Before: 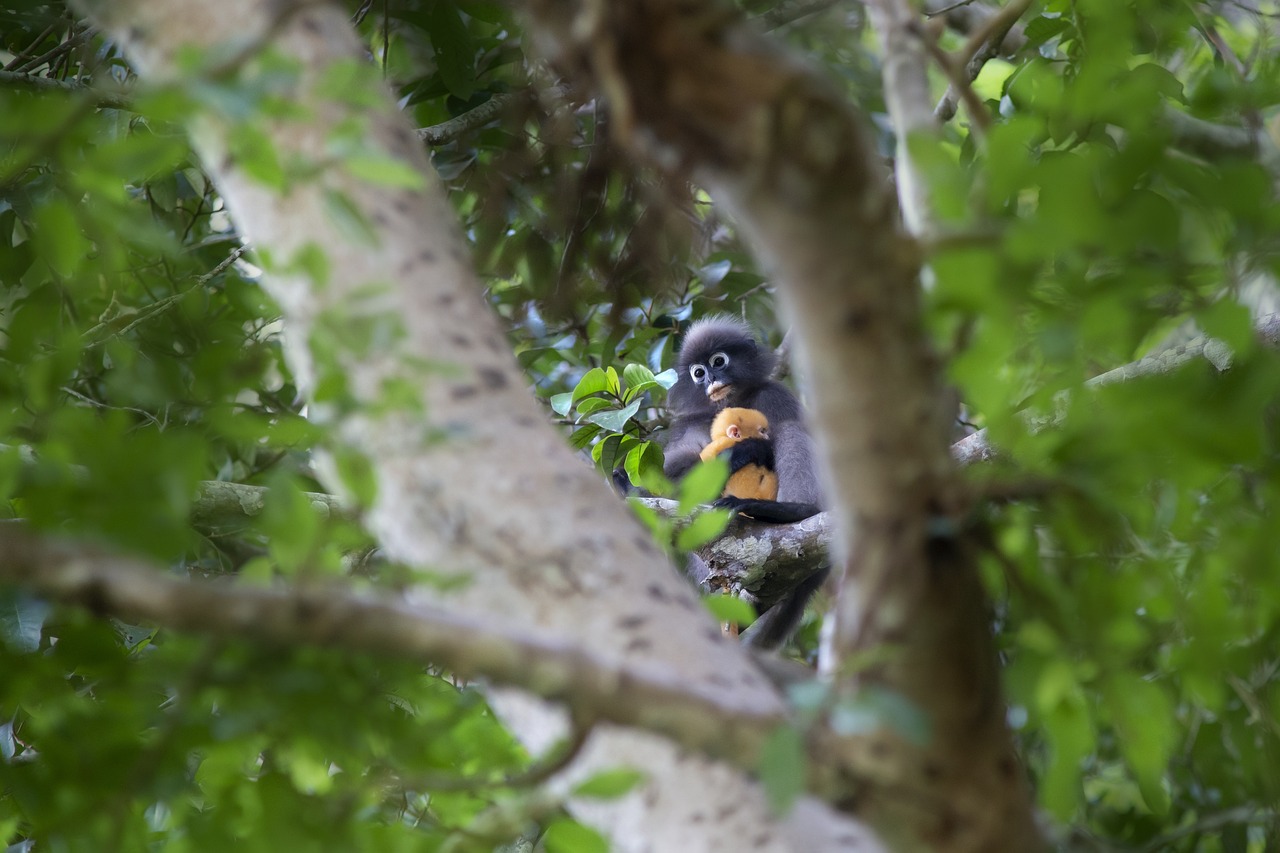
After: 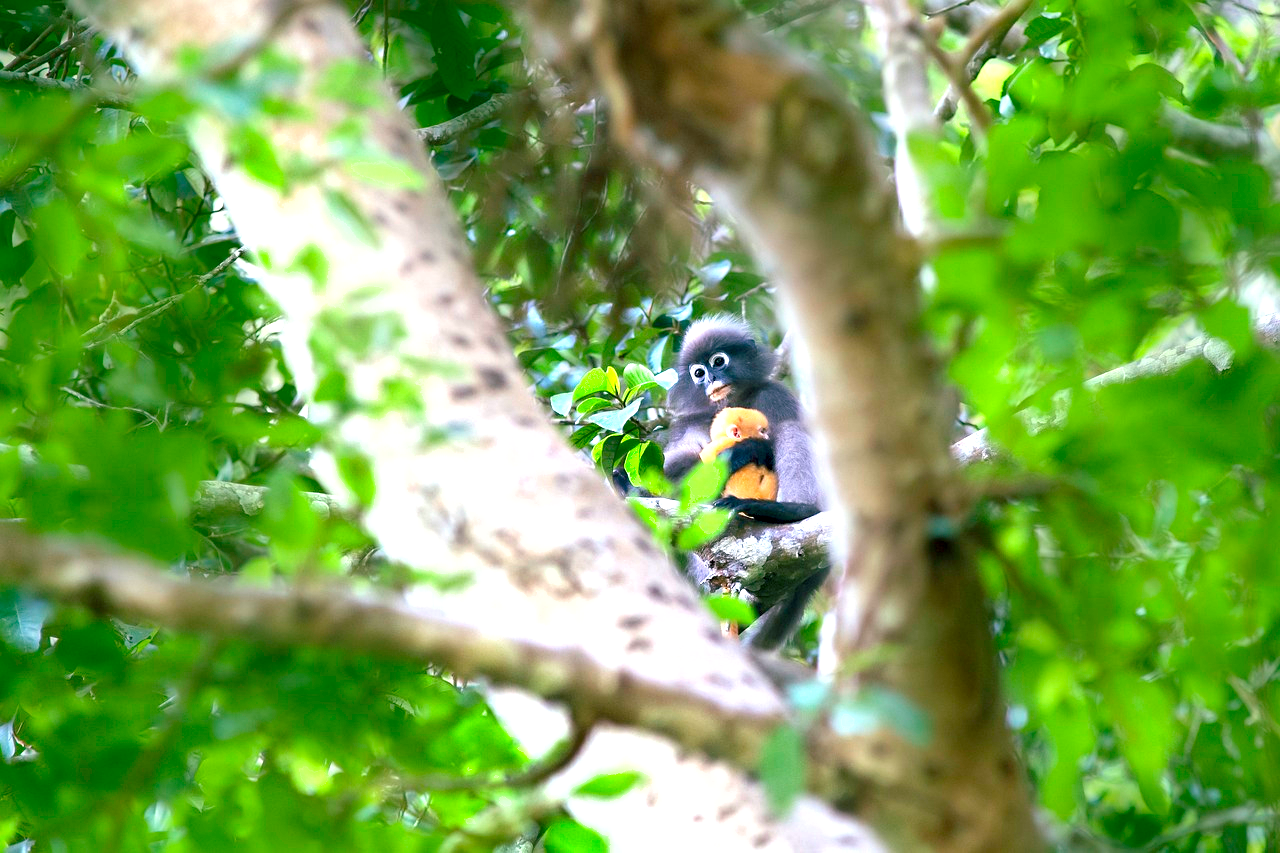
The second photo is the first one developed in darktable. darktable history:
color balance rgb: shadows lift › chroma 12.006%, shadows lift › hue 133.06°, perceptual saturation grading › global saturation 8.679%, contrast -10.631%
sharpen: radius 5.346, amount 0.313, threshold 26.803
shadows and highlights: low approximation 0.01, soften with gaussian
exposure: black level correction 0.001, exposure 1.719 EV, compensate exposure bias true, compensate highlight preservation false
